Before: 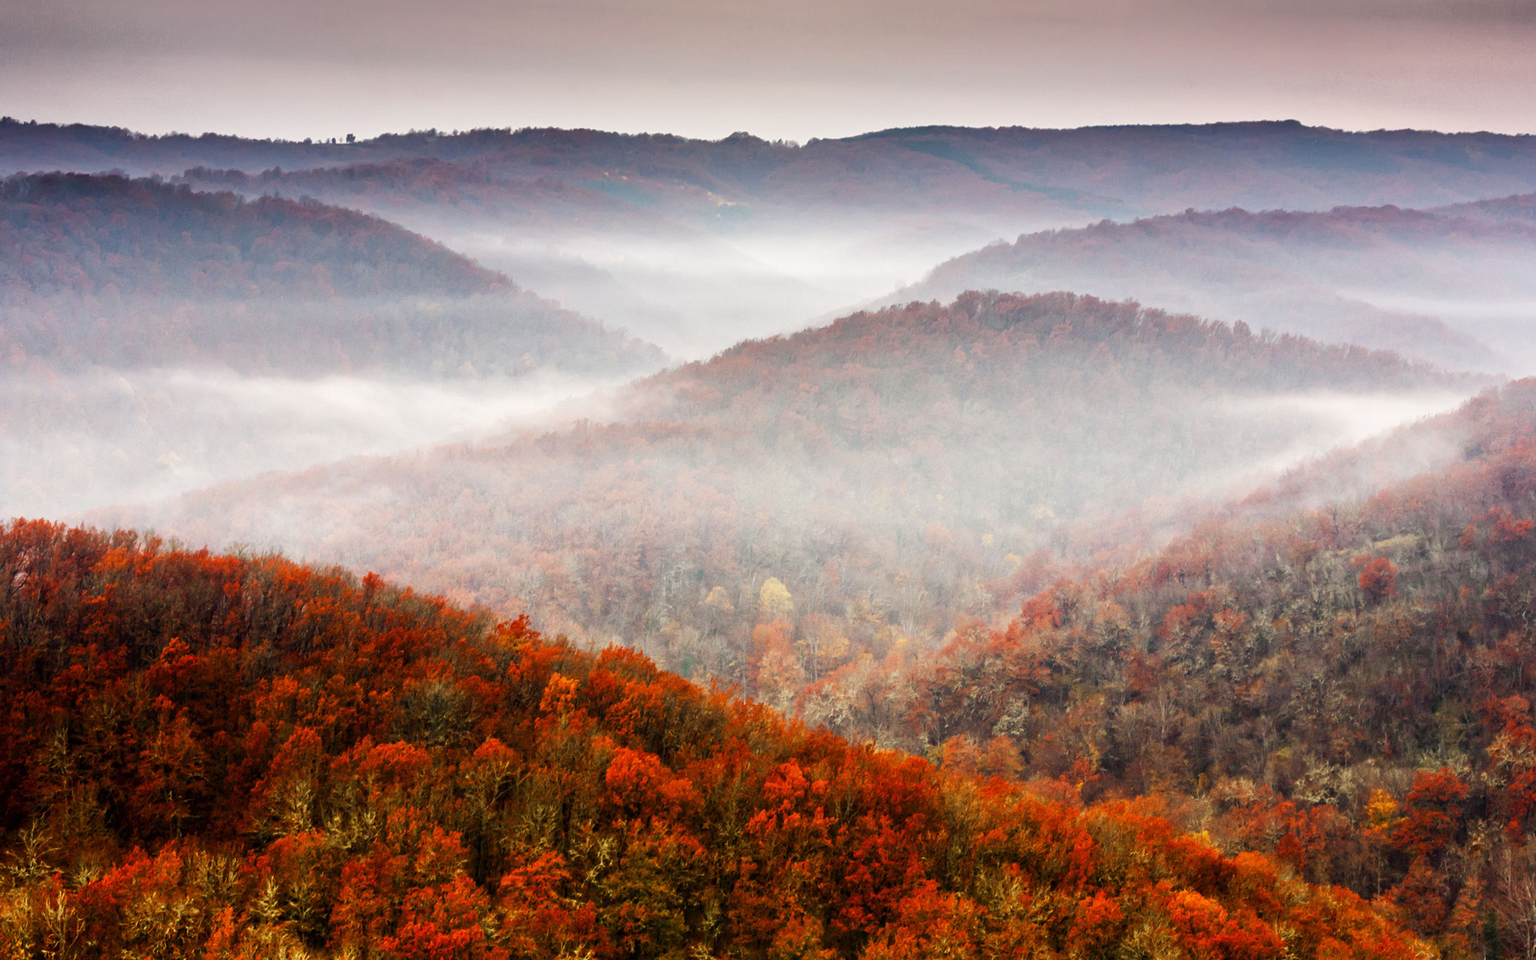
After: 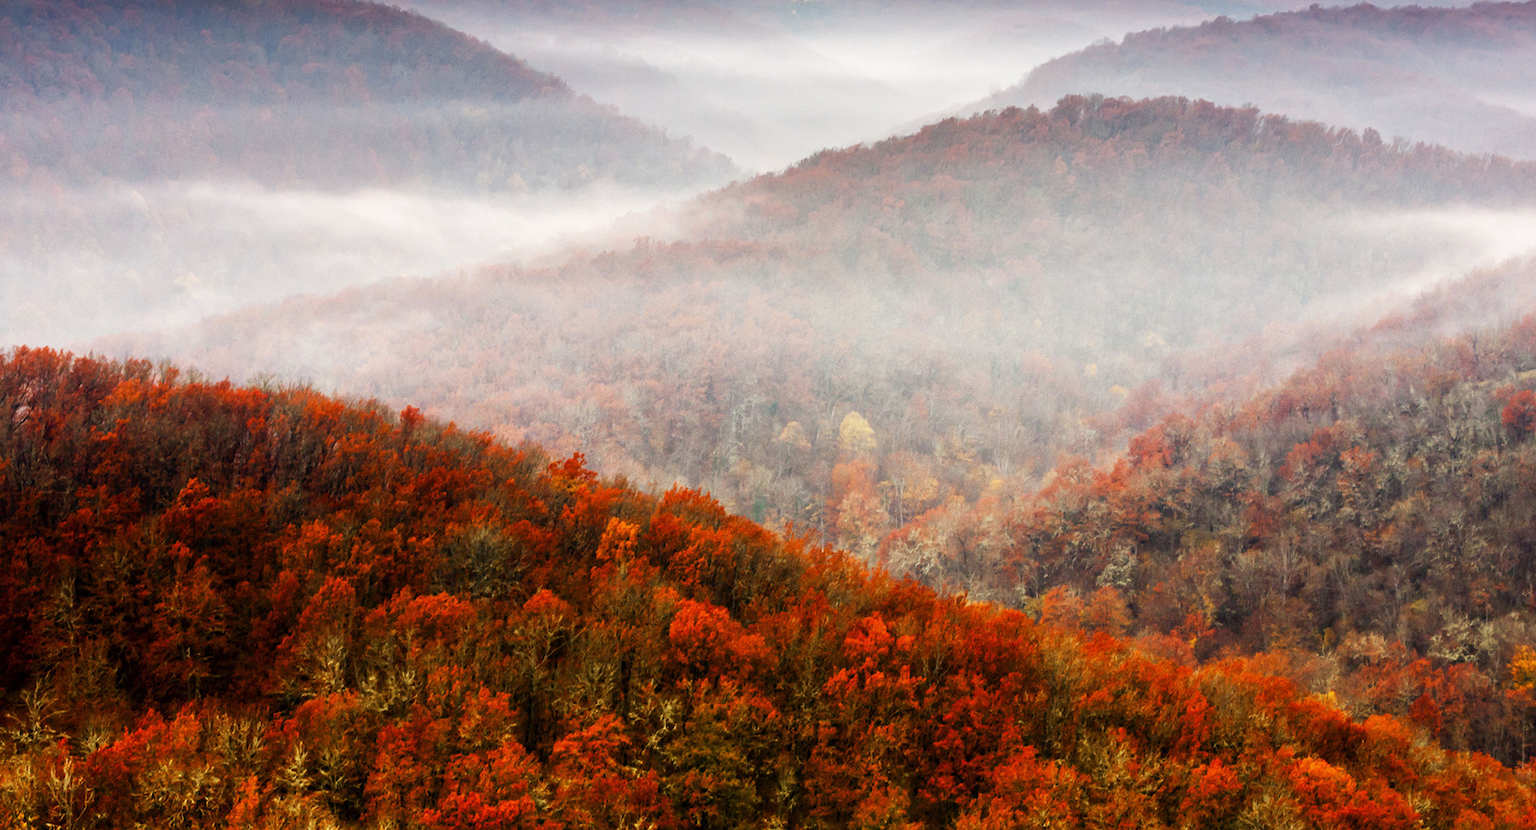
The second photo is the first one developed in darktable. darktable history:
crop: top 21.359%, right 9.428%, bottom 0.251%
